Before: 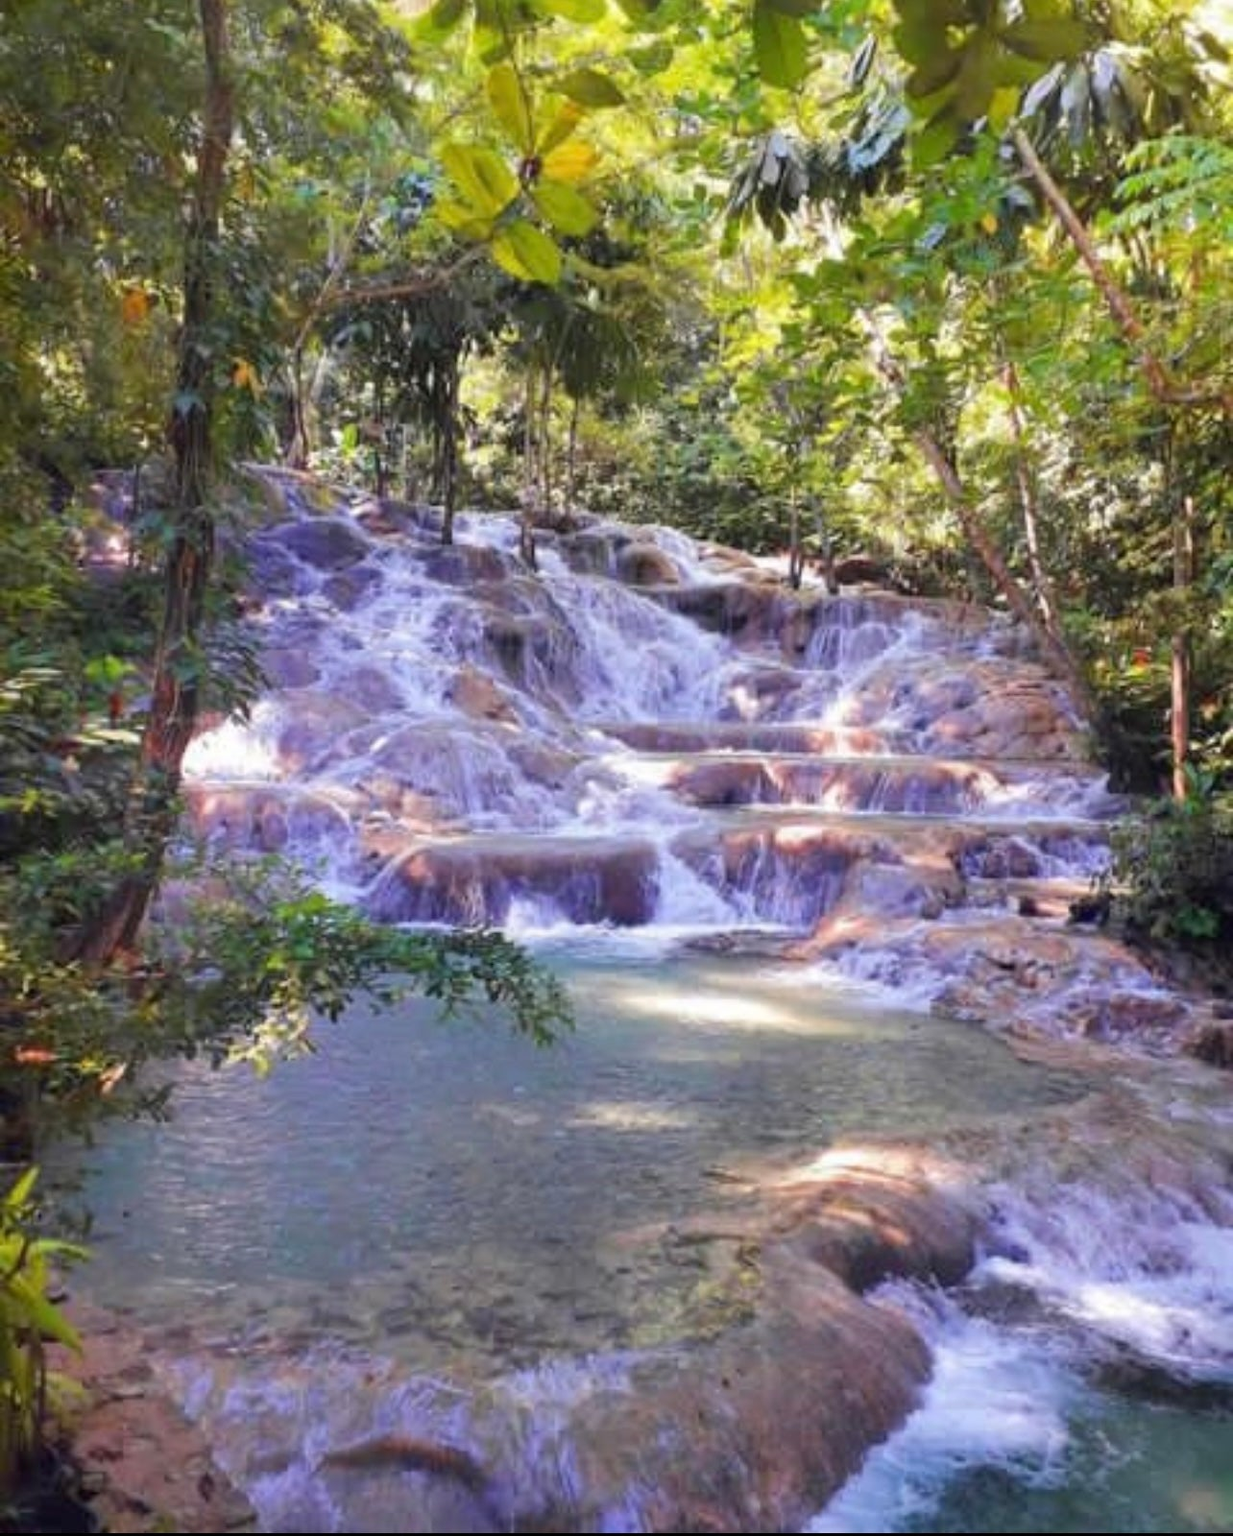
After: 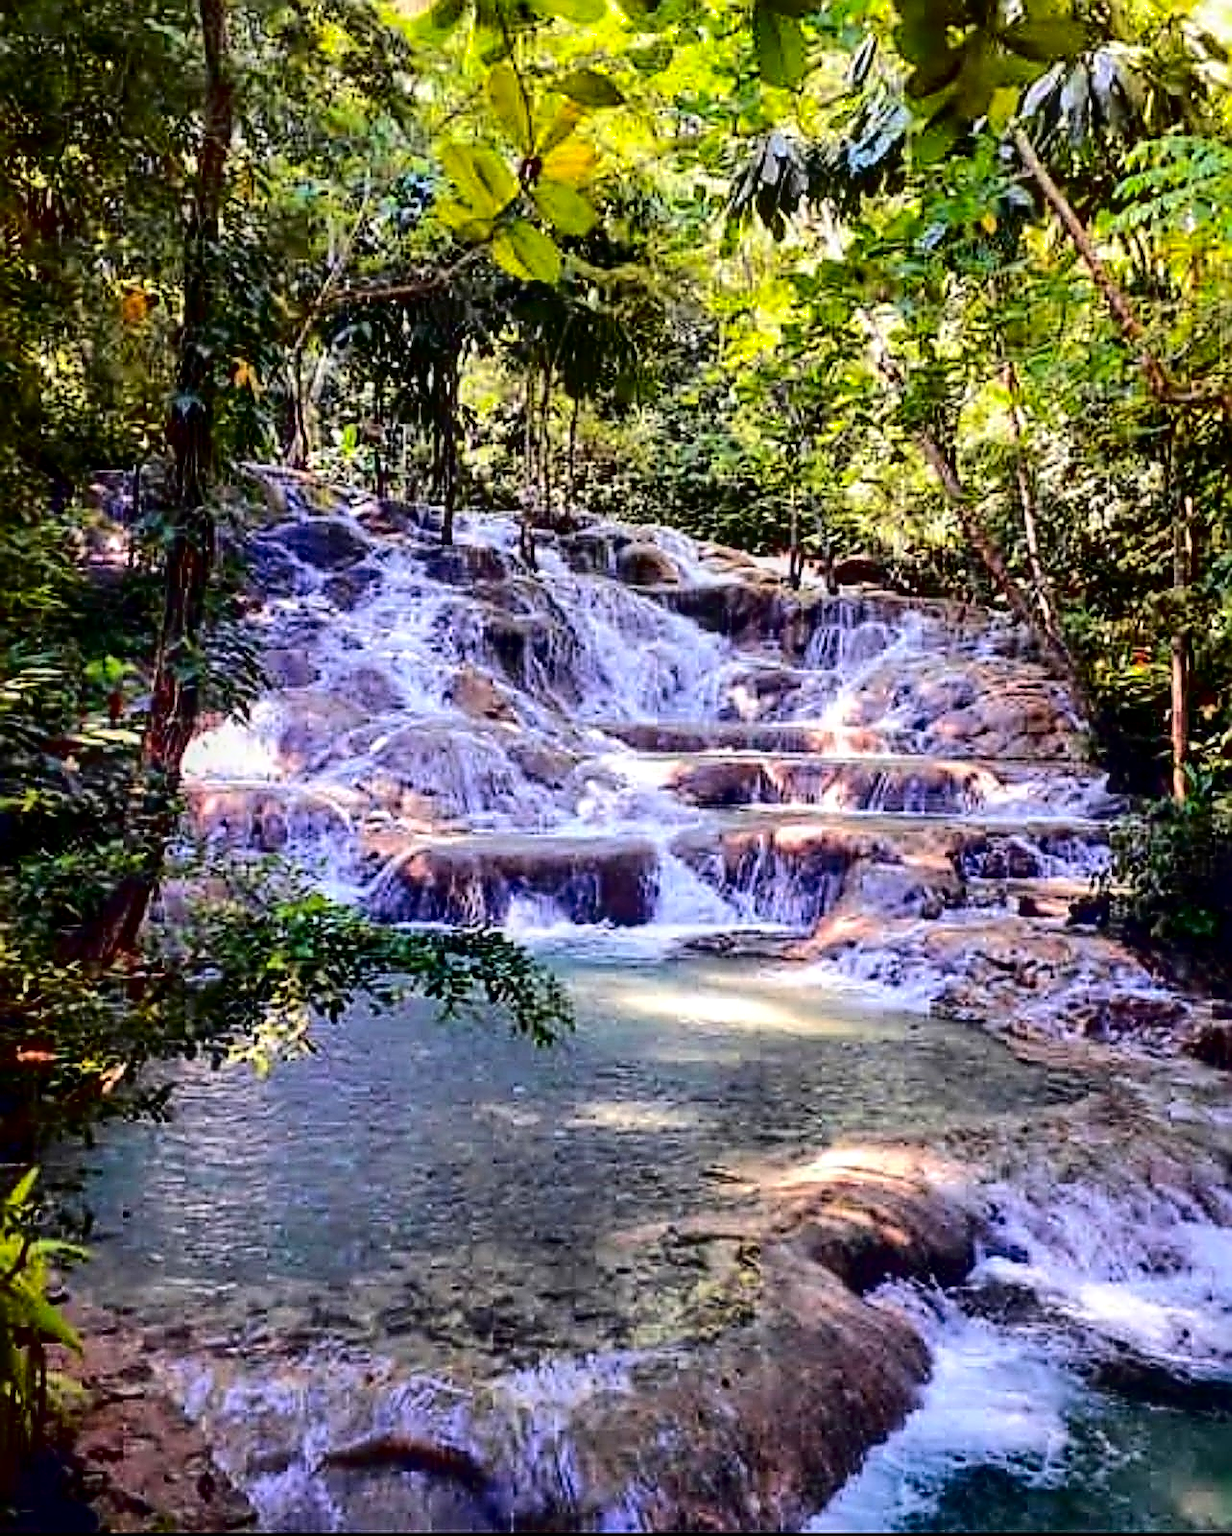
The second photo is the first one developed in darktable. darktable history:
sharpen: amount 1.872
local contrast: on, module defaults
shadows and highlights: shadows 29.92
contrast brightness saturation: contrast 0.206, brightness -0.114, saturation 0.212
tone curve: curves: ch0 [(0, 0) (0.003, 0) (0.011, 0.001) (0.025, 0.003) (0.044, 0.005) (0.069, 0.012) (0.1, 0.023) (0.136, 0.039) (0.177, 0.088) (0.224, 0.15) (0.277, 0.239) (0.335, 0.334) (0.399, 0.43) (0.468, 0.526) (0.543, 0.621) (0.623, 0.711) (0.709, 0.791) (0.801, 0.87) (0.898, 0.949) (1, 1)], color space Lab, independent channels, preserve colors none
